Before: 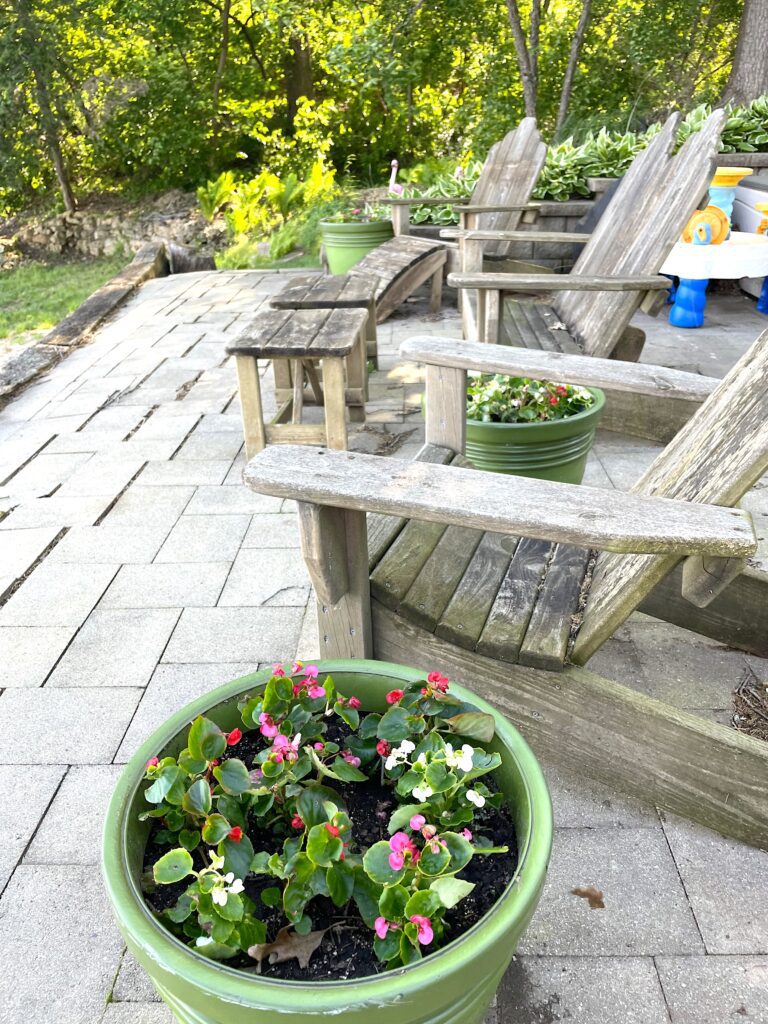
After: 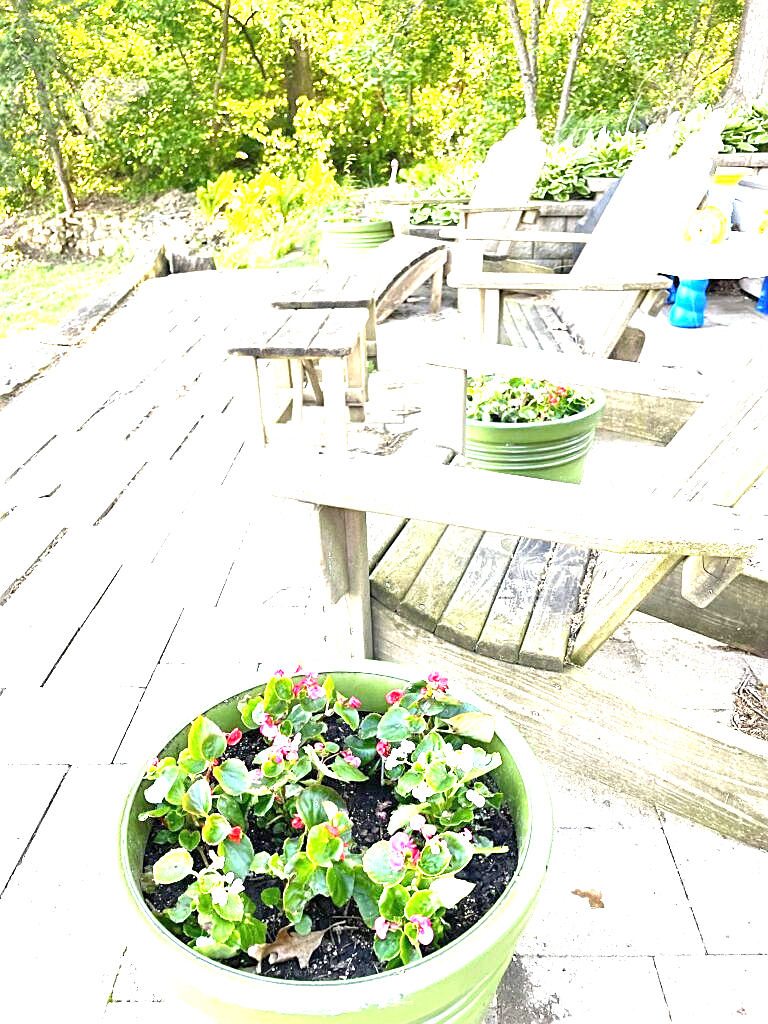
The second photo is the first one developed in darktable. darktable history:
sharpen: on, module defaults
exposure: black level correction 0, exposure 2.138 EV, compensate exposure bias true, compensate highlight preservation false
